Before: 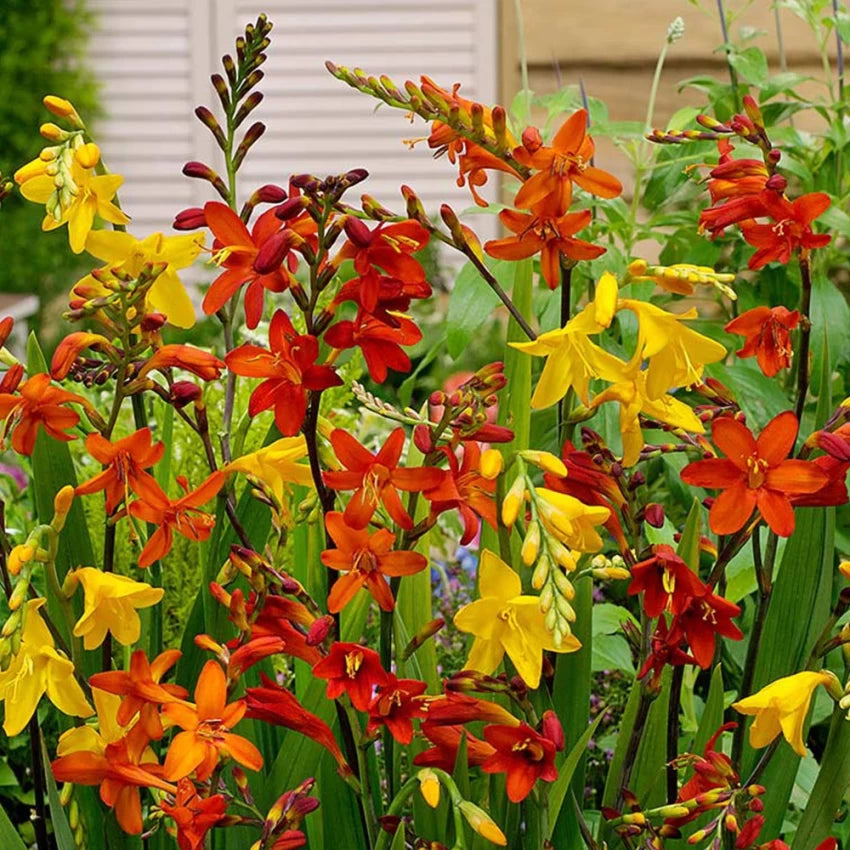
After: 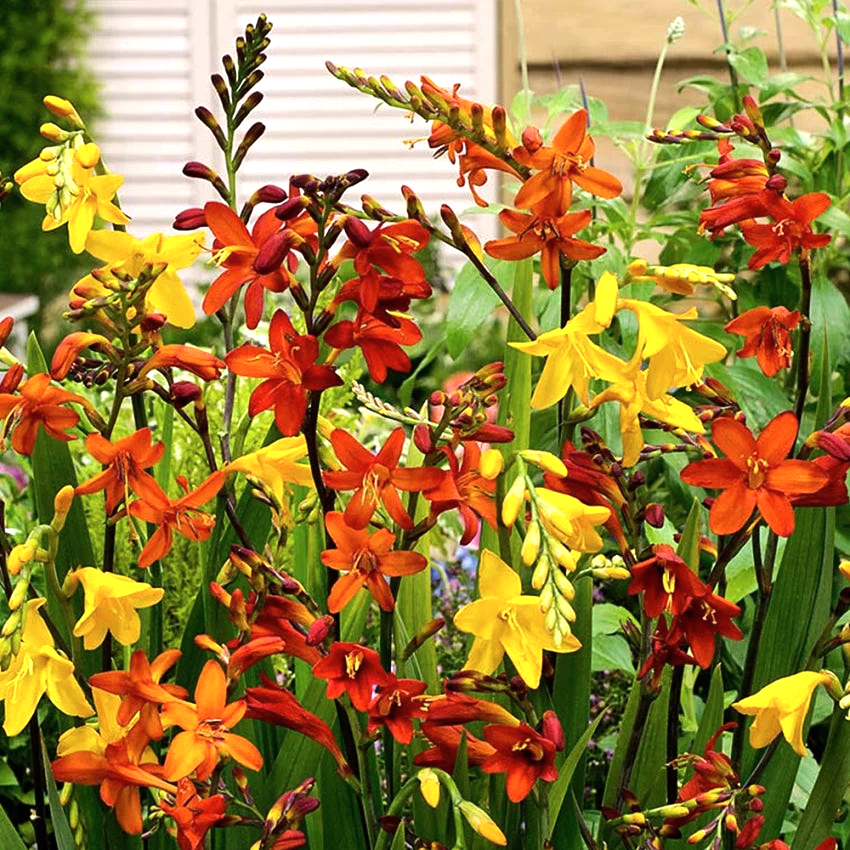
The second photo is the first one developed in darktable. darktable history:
tone equalizer: -8 EV -0.75 EV, -7 EV -0.7 EV, -6 EV -0.6 EV, -5 EV -0.4 EV, -3 EV 0.4 EV, -2 EV 0.6 EV, -1 EV 0.7 EV, +0 EV 0.75 EV, edges refinement/feathering 500, mask exposure compensation -1.57 EV, preserve details no
contrast brightness saturation: saturation -0.05
